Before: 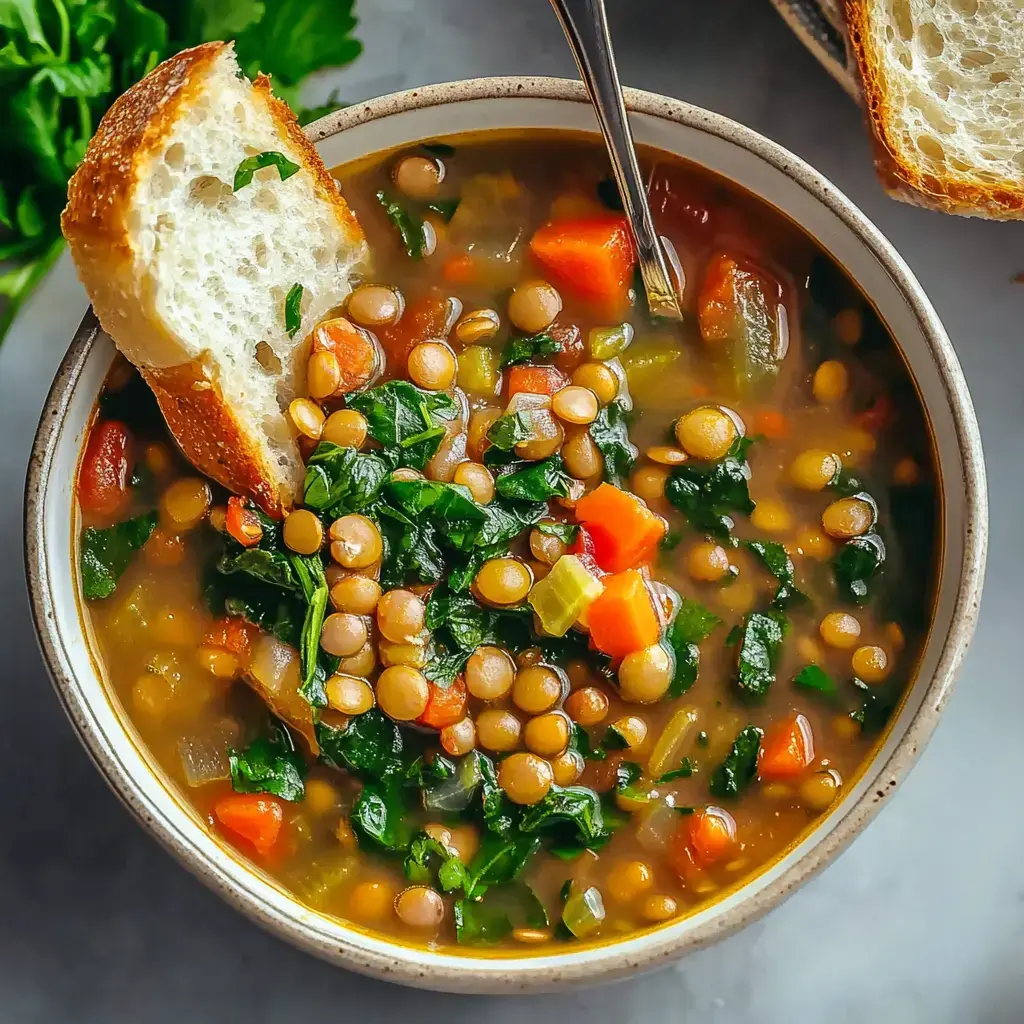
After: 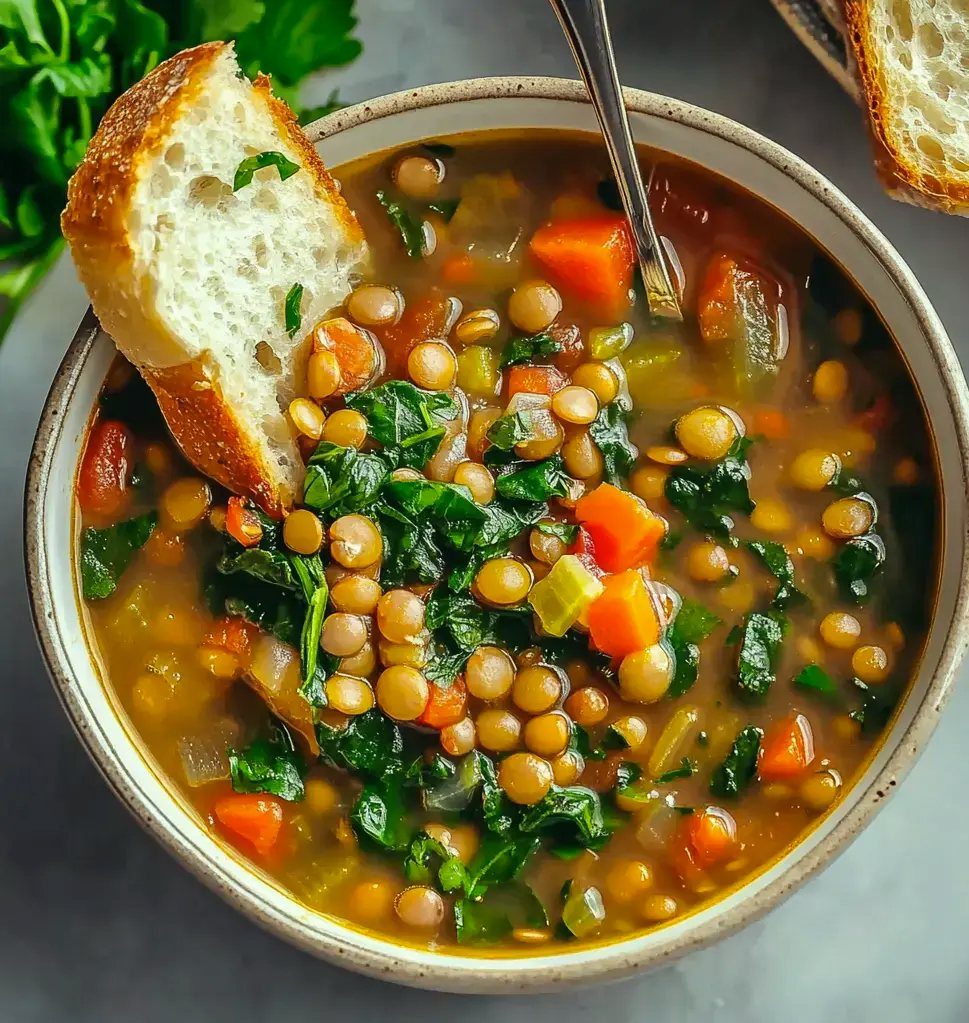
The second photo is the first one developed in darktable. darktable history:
shadows and highlights: shadows 31.49, highlights -32.15, soften with gaussian
crop and rotate: right 5.312%
color correction: highlights a* -4.27, highlights b* 7.25
